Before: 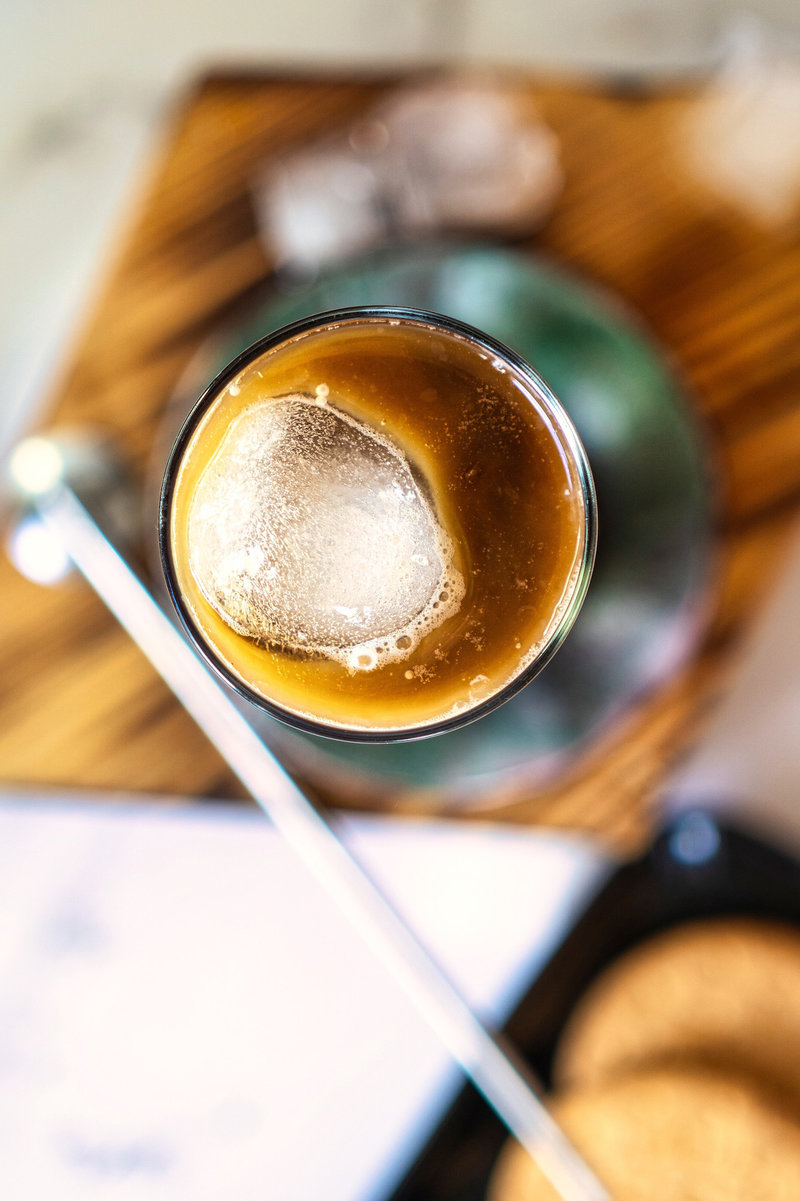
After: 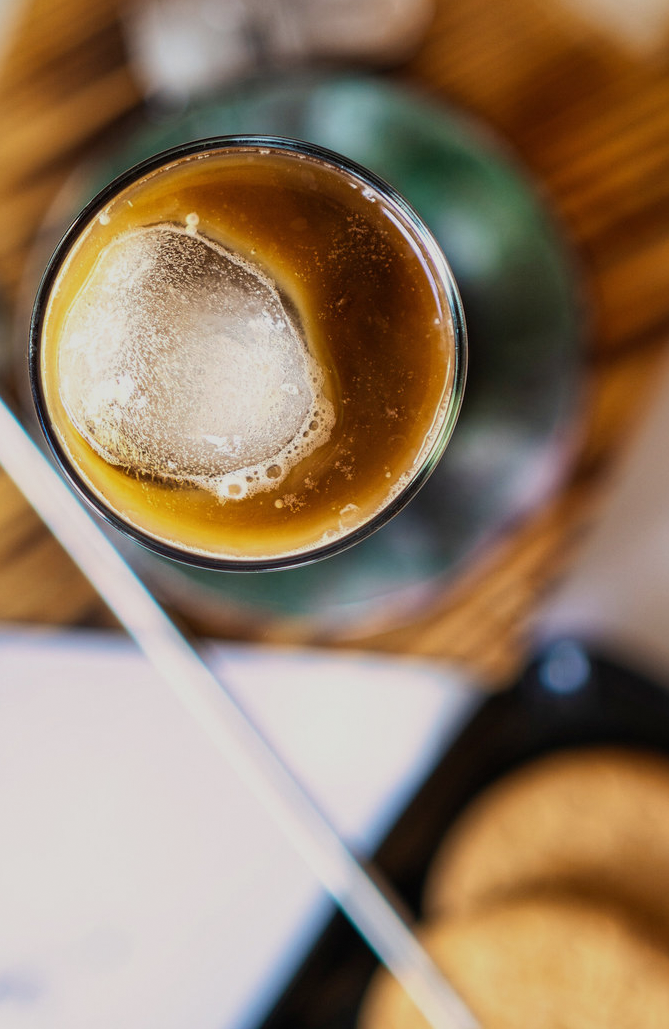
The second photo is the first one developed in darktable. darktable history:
grain: coarseness 0.81 ISO, strength 1.34%, mid-tones bias 0%
crop: left 16.315%, top 14.246%
exposure: exposure -0.462 EV, compensate highlight preservation false
